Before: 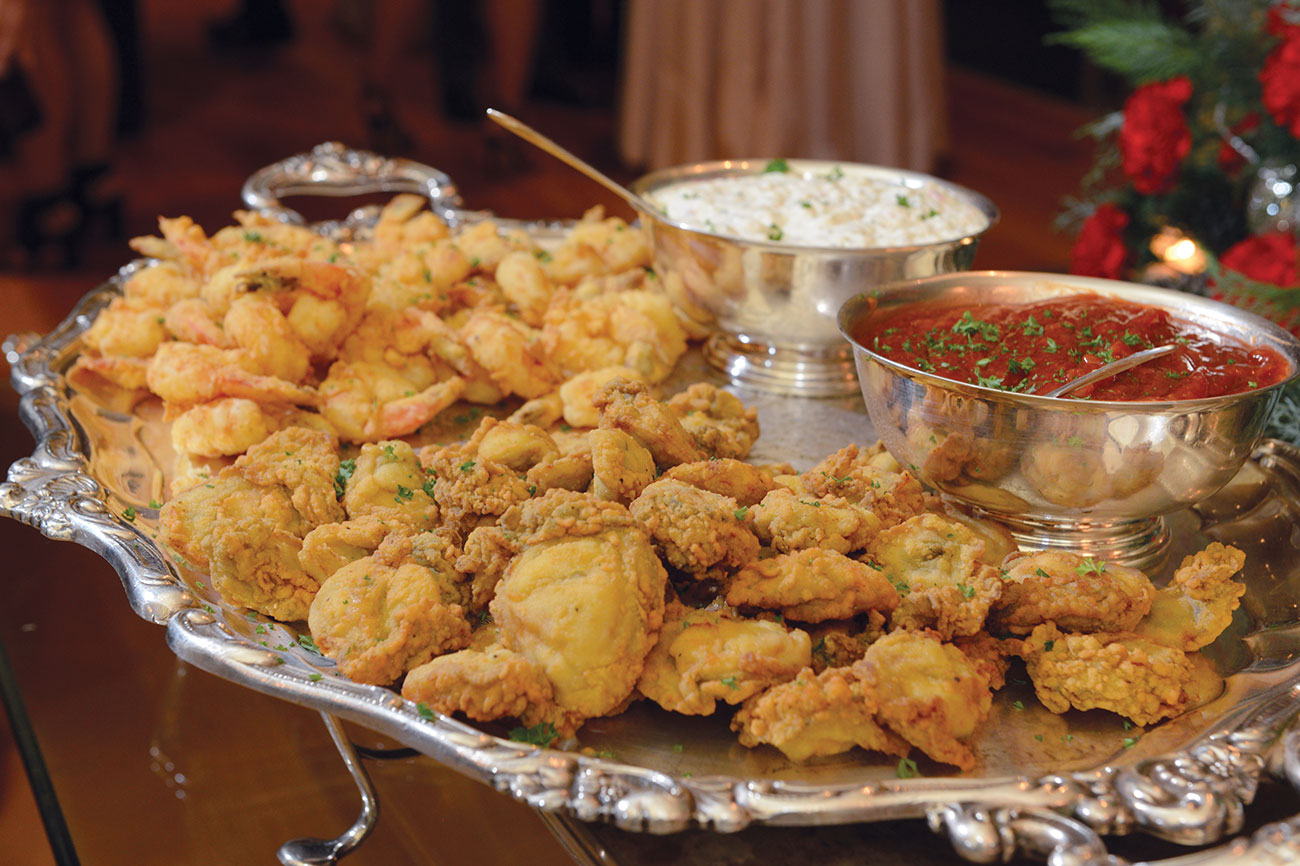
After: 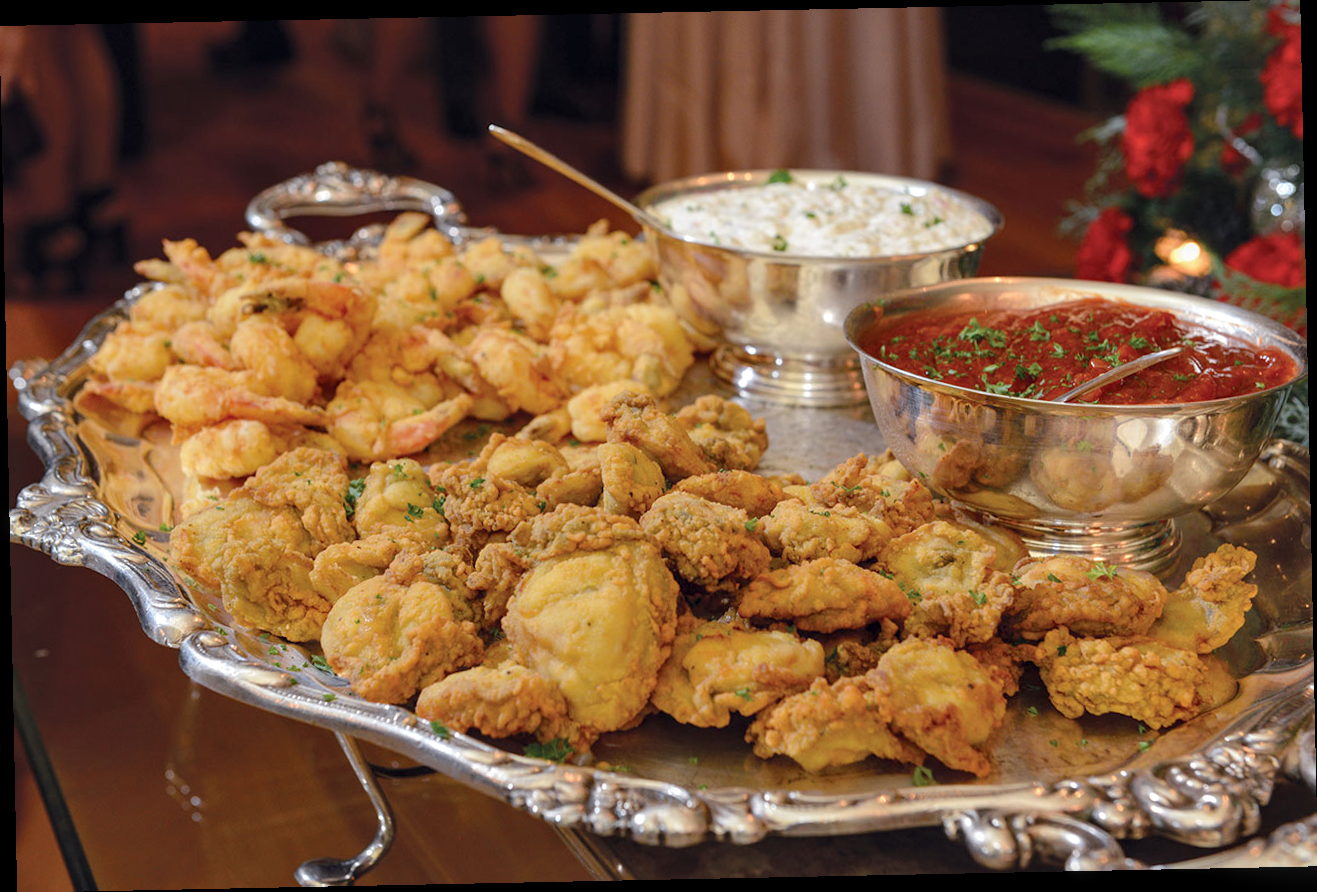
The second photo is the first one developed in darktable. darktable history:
rotate and perspective: rotation -1.17°, automatic cropping off
local contrast: on, module defaults
